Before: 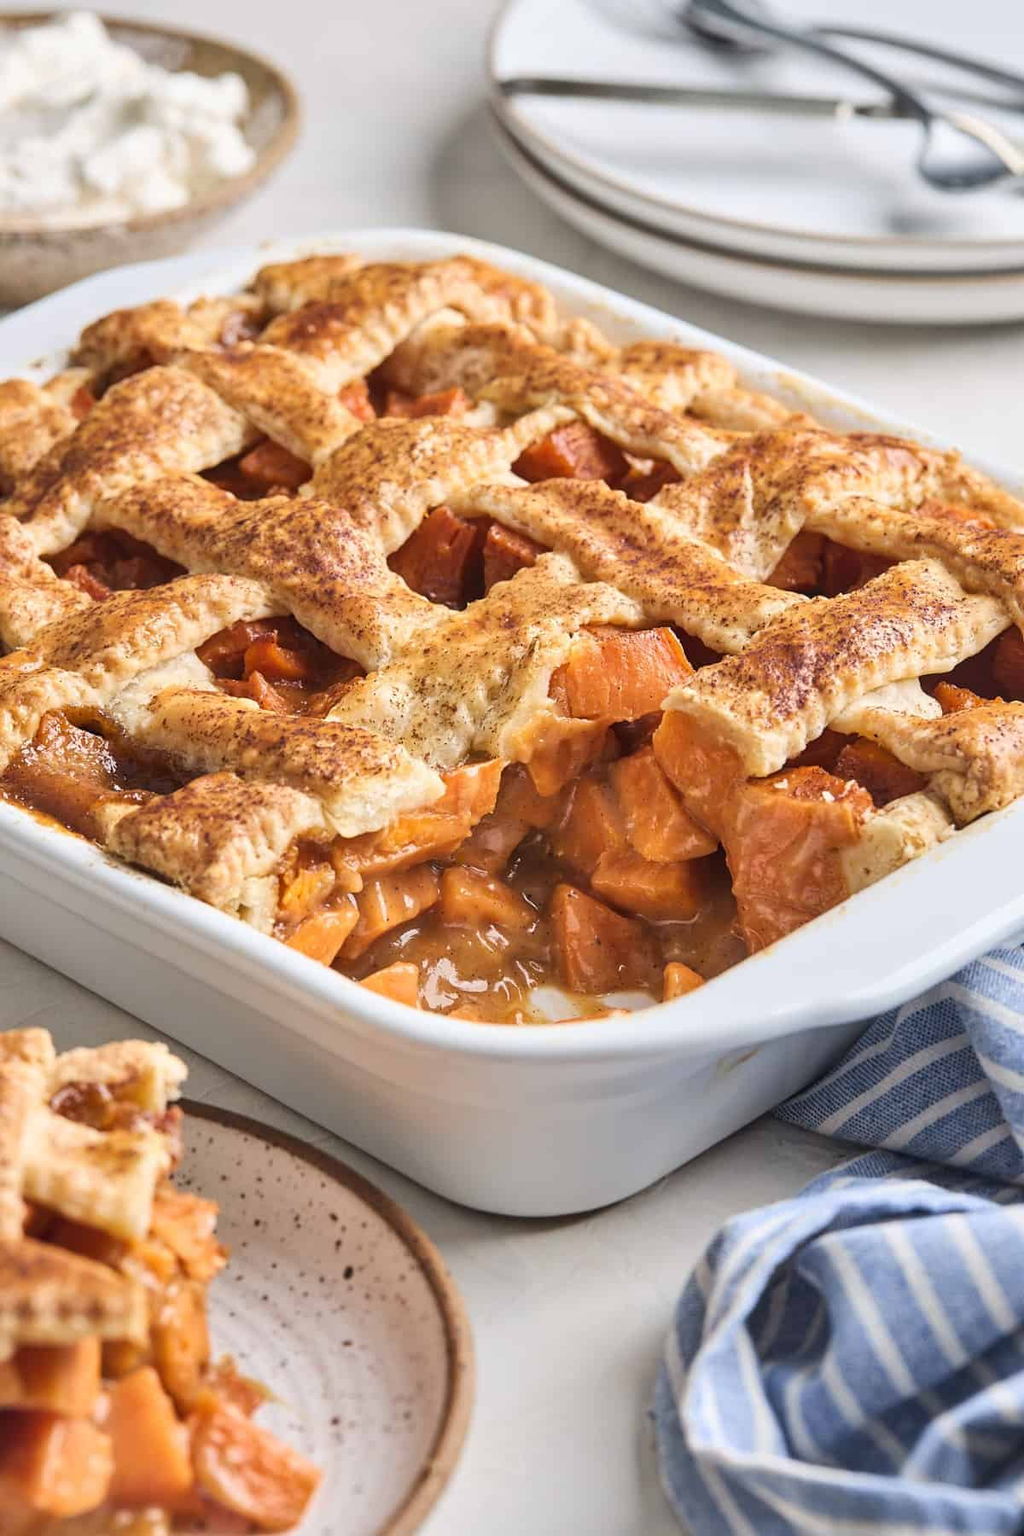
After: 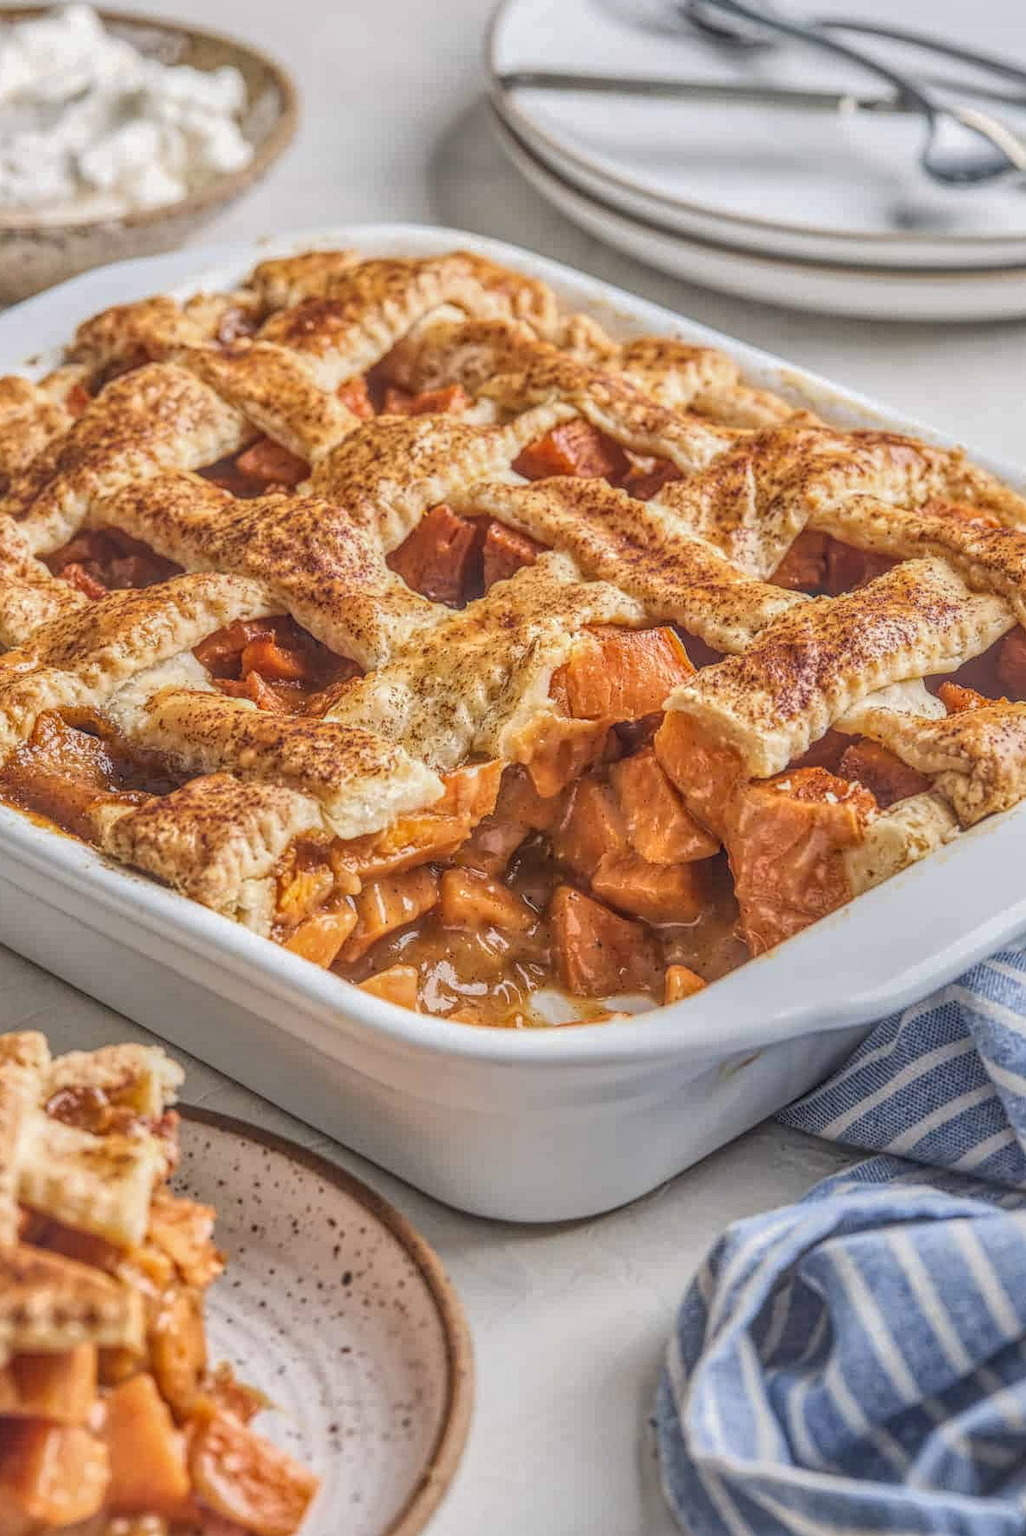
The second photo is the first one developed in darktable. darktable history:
local contrast: highlights 20%, shadows 25%, detail 199%, midtone range 0.2
exposure: exposure -0.154 EV, compensate highlight preservation false
crop: left 0.503%, top 0.48%, right 0.17%, bottom 0.472%
